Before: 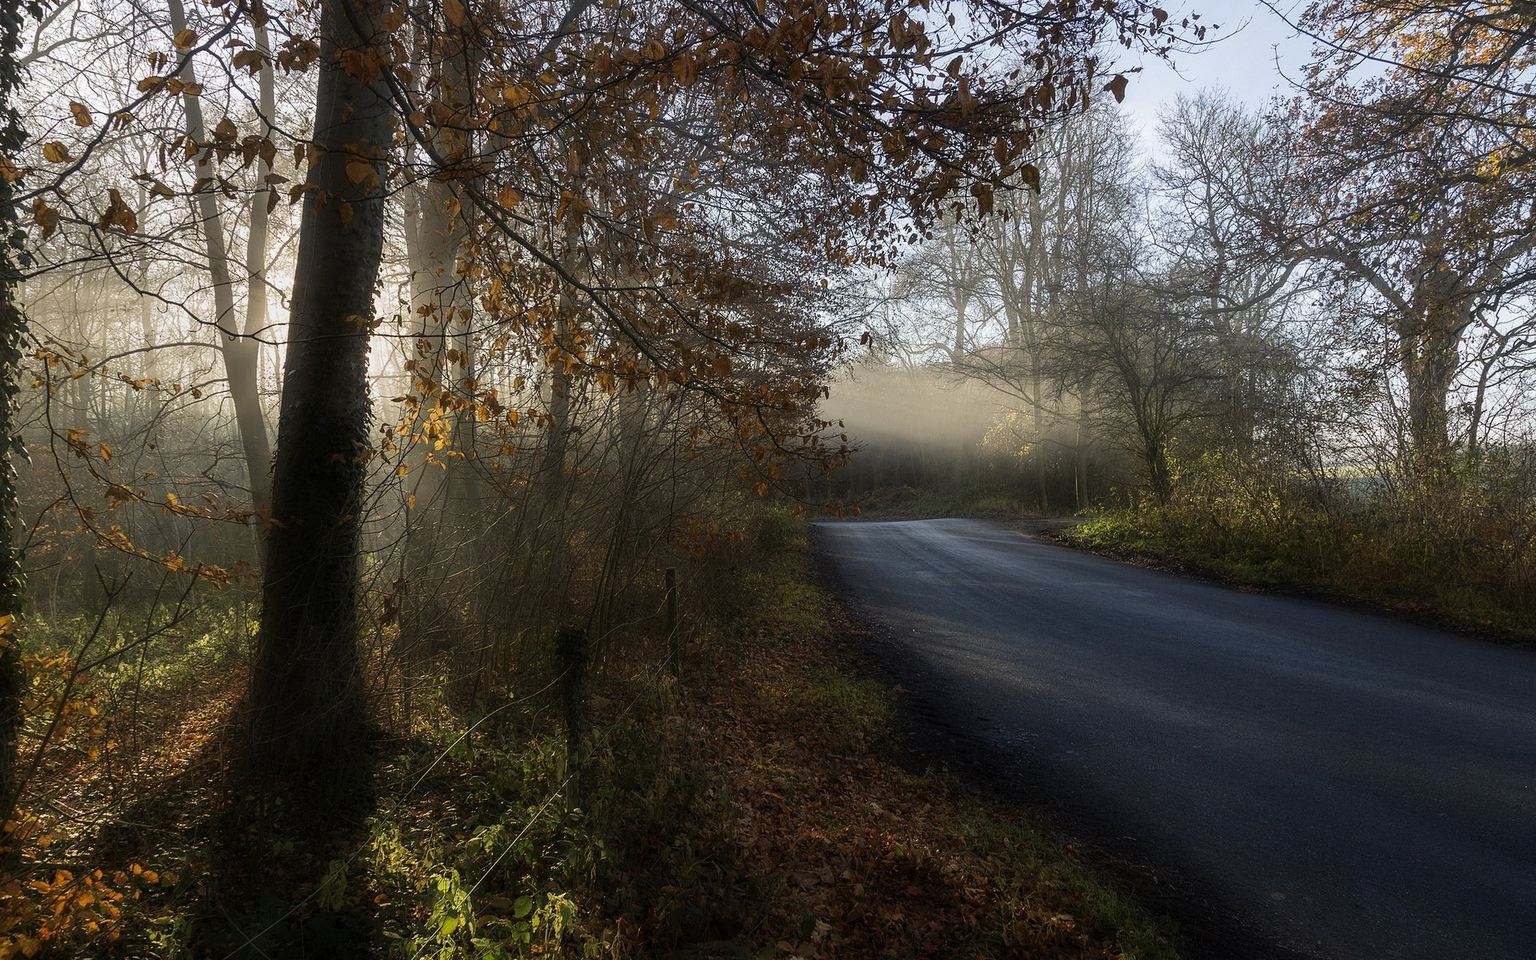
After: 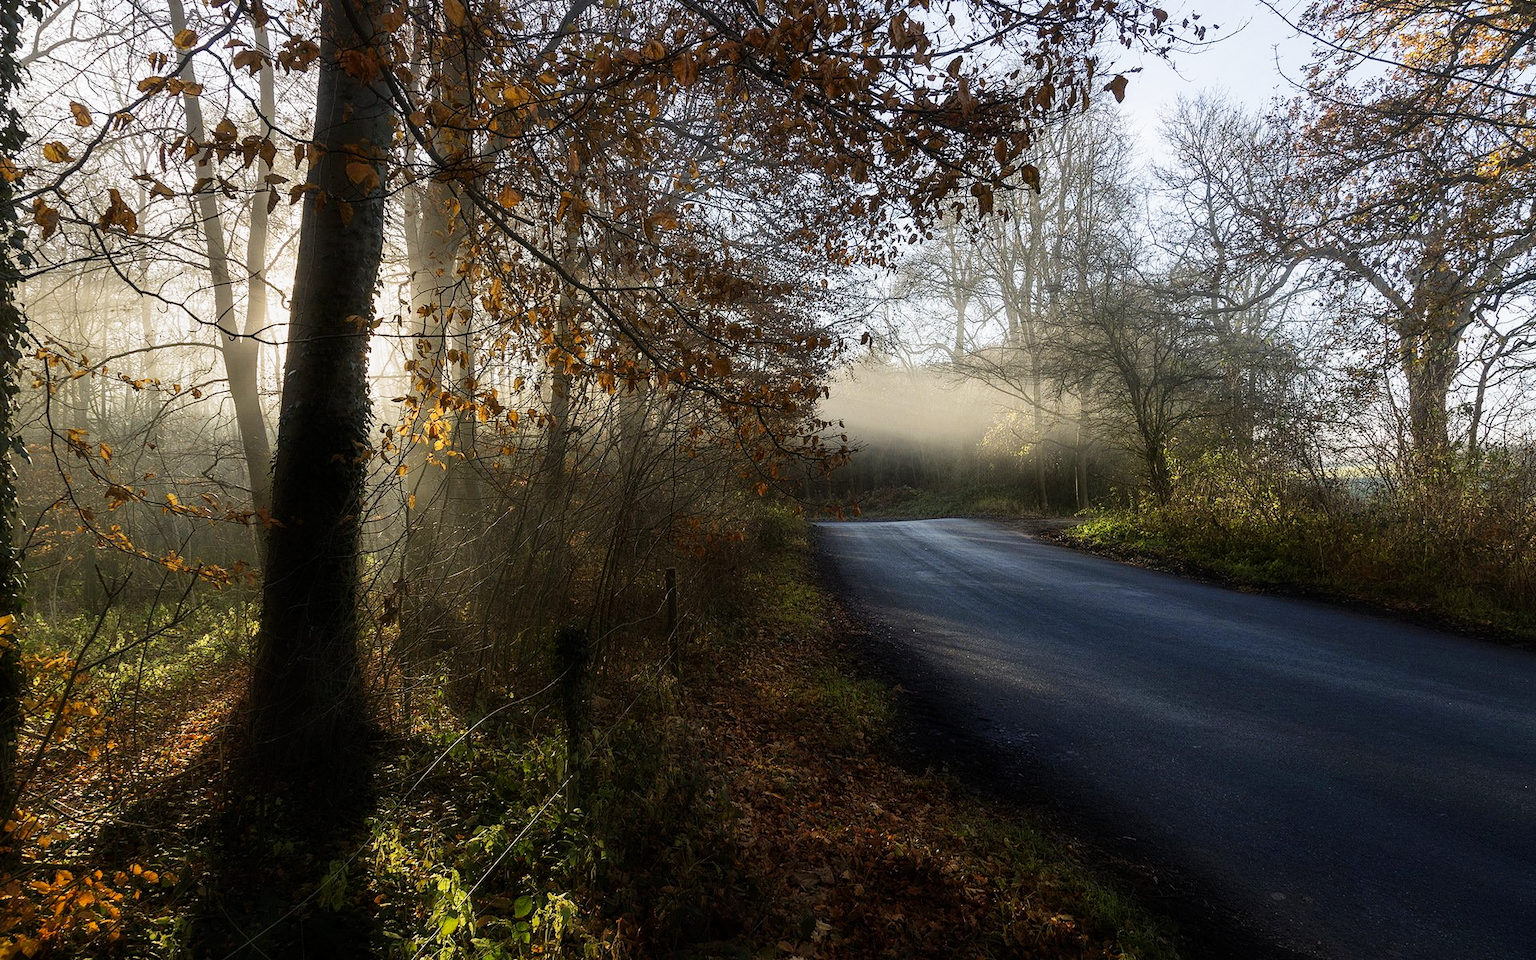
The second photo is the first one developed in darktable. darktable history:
tone curve: curves: ch0 [(0, 0) (0.004, 0.001) (0.02, 0.008) (0.218, 0.218) (0.664, 0.774) (0.832, 0.914) (1, 1)], preserve colors none
